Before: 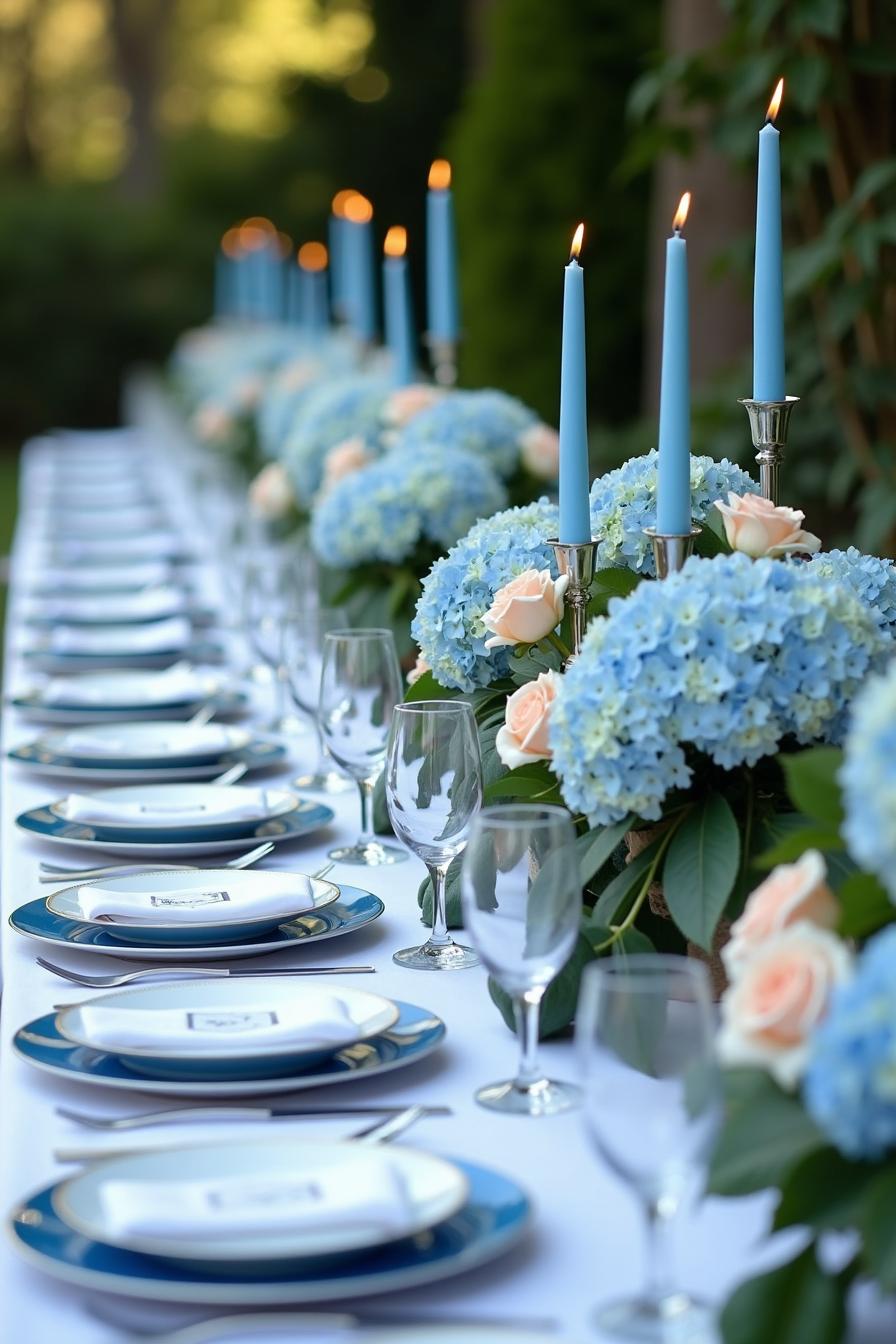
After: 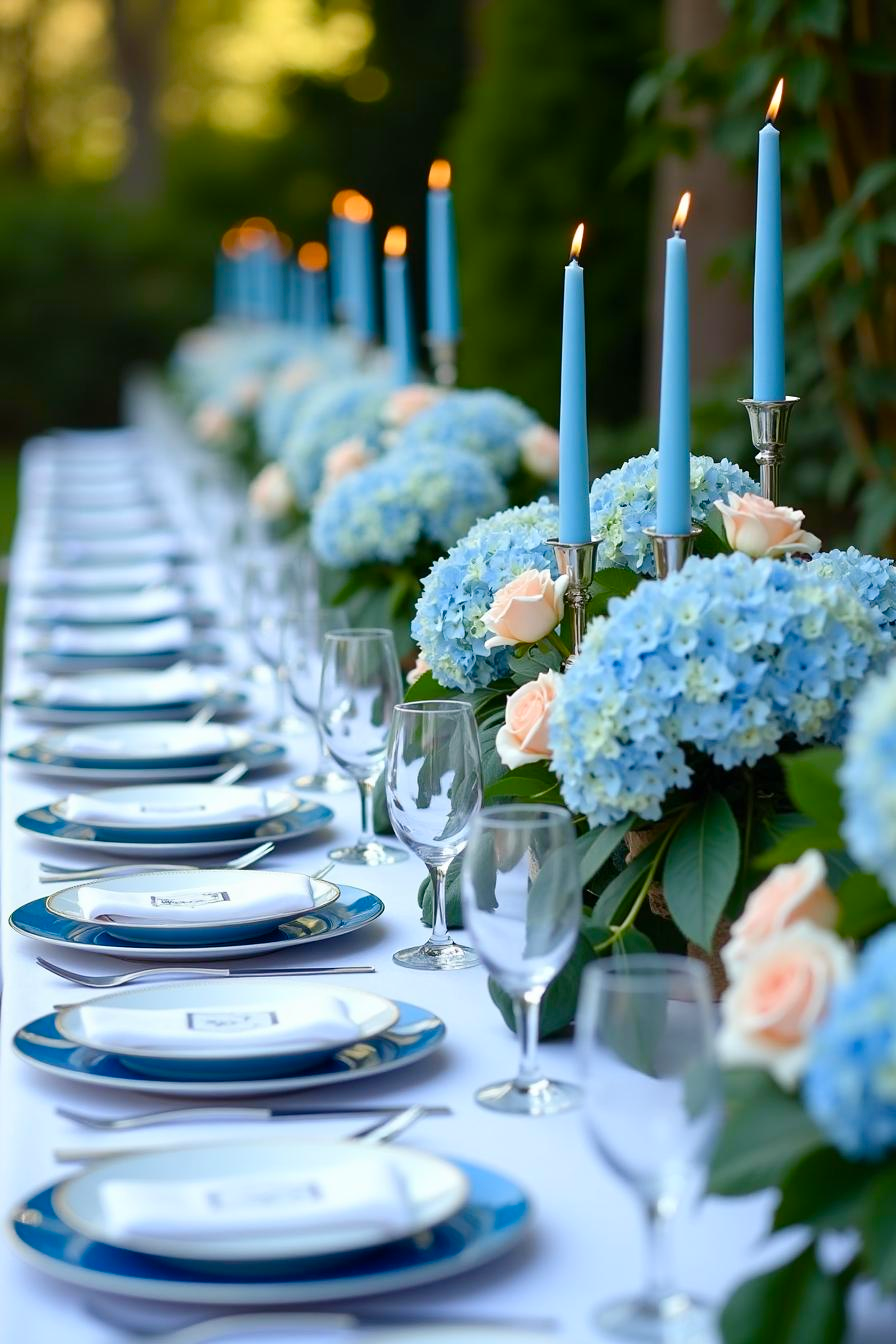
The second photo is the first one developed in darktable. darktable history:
color balance rgb: perceptual saturation grading › global saturation 20%, perceptual saturation grading › highlights -25%, perceptual saturation grading › shadows 25%
contrast brightness saturation: contrast 0.1, brightness 0.03, saturation 0.09
